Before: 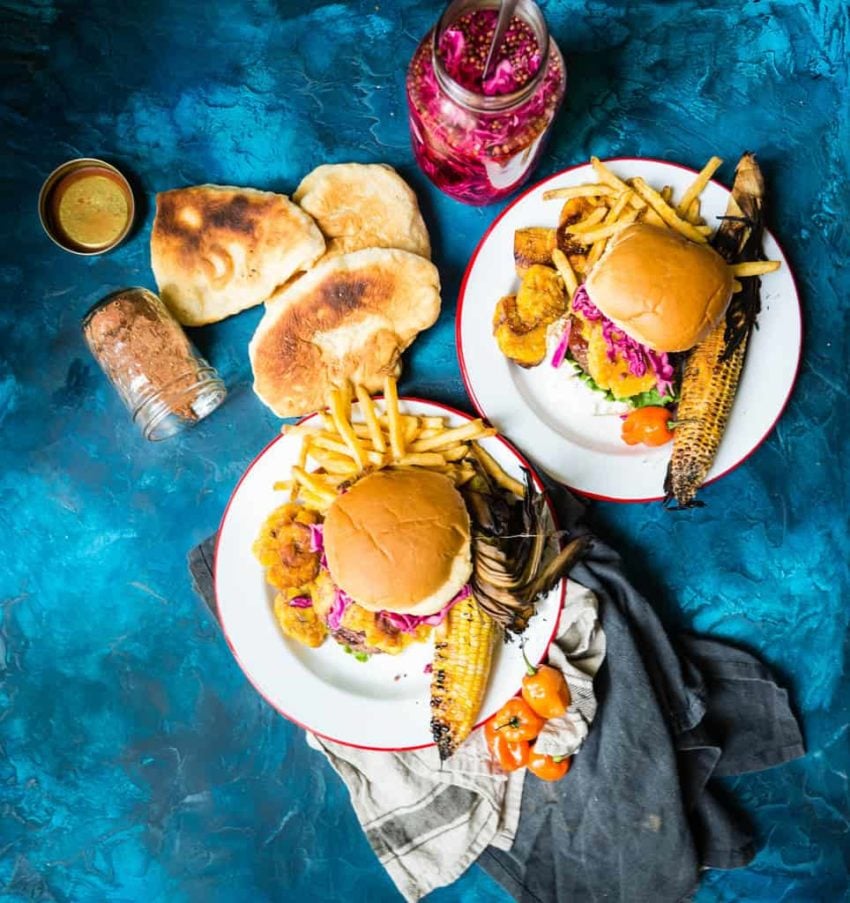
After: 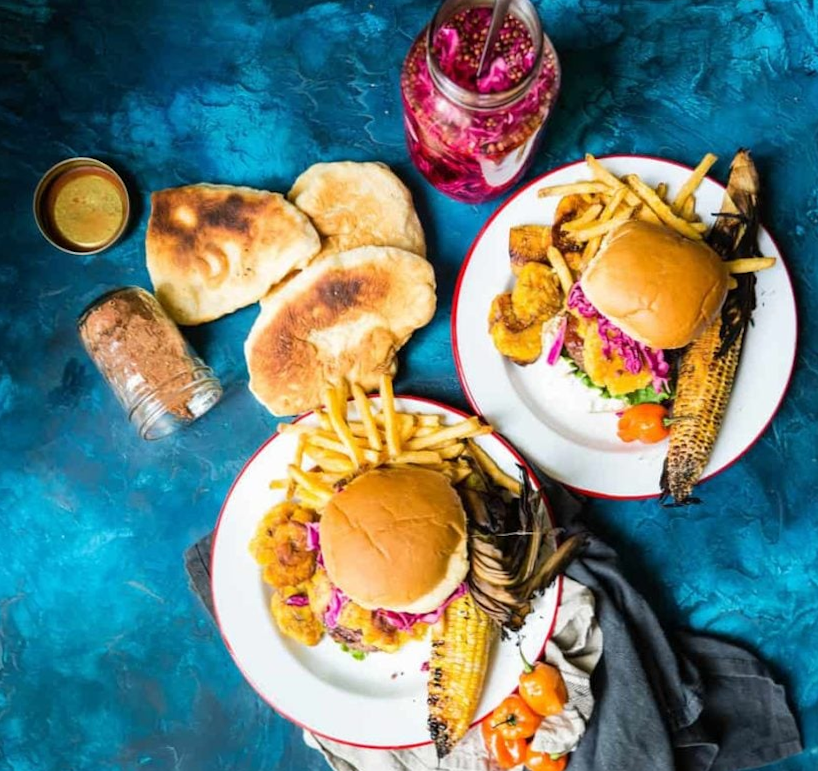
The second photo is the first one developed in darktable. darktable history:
crop and rotate: angle 0.244°, left 0.253%, right 2.987%, bottom 14.229%
